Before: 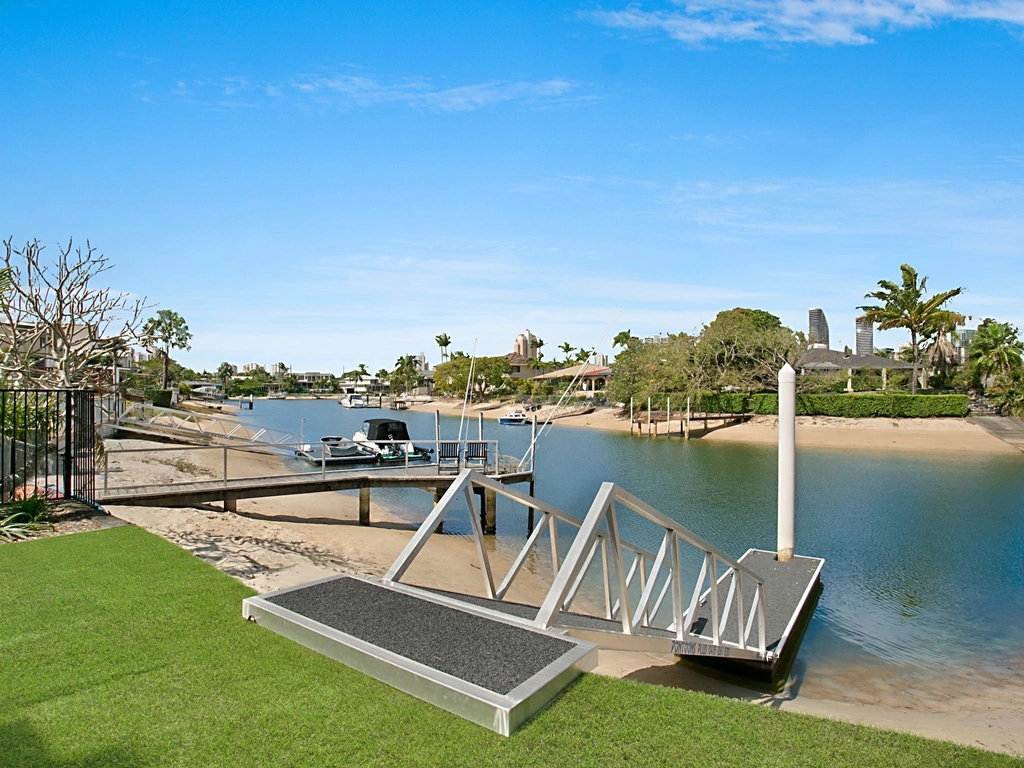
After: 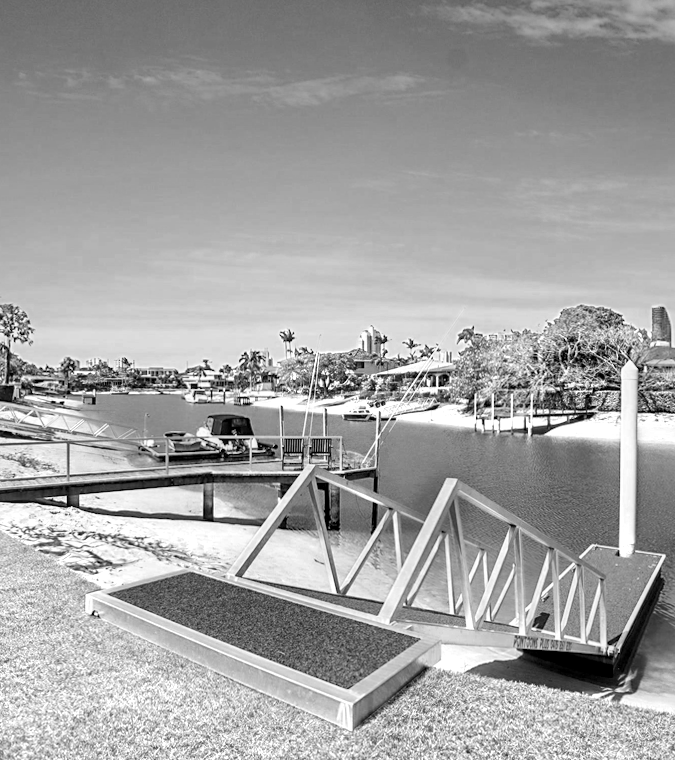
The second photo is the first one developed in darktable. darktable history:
monochrome: a -74.22, b 78.2
contrast brightness saturation: contrast 0.2, brightness 0.15, saturation 0.14
exposure: compensate highlight preservation false
crop: left 15.419%, right 17.914%
color zones: curves: ch0 [(0.25, 0.667) (0.758, 0.368)]; ch1 [(0.215, 0.245) (0.761, 0.373)]; ch2 [(0.247, 0.554) (0.761, 0.436)]
local contrast: detail 142%
rotate and perspective: rotation 0.174°, lens shift (vertical) 0.013, lens shift (horizontal) 0.019, shear 0.001, automatic cropping original format, crop left 0.007, crop right 0.991, crop top 0.016, crop bottom 0.997
color balance rgb: linear chroma grading › shadows -8%, linear chroma grading › global chroma 10%, perceptual saturation grading › global saturation 2%, perceptual saturation grading › highlights -2%, perceptual saturation grading › mid-tones 4%, perceptual saturation grading › shadows 8%, perceptual brilliance grading › global brilliance 2%, perceptual brilliance grading › highlights -4%, global vibrance 16%, saturation formula JzAzBz (2021)
